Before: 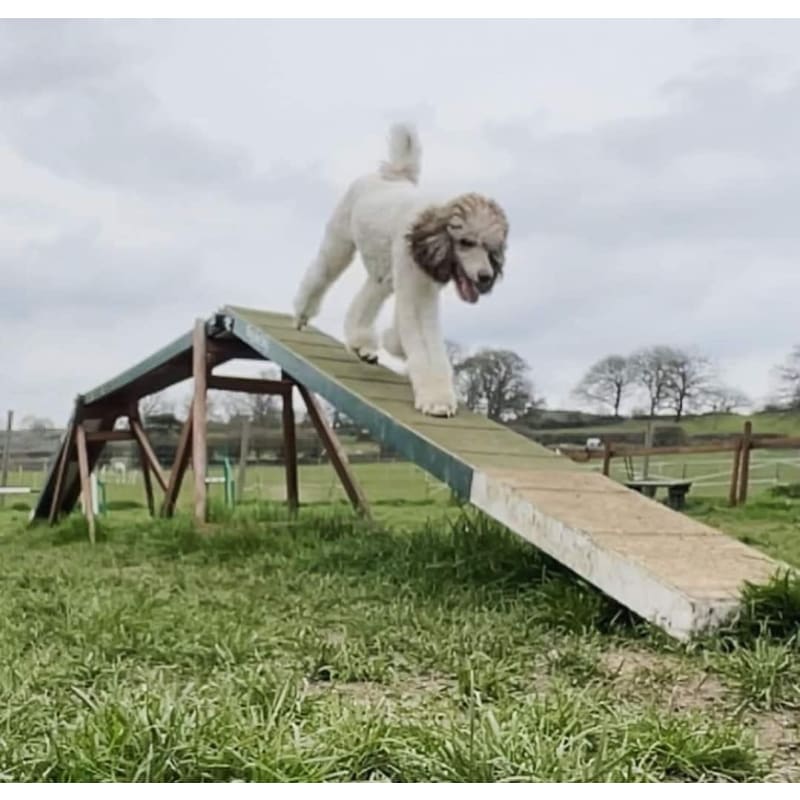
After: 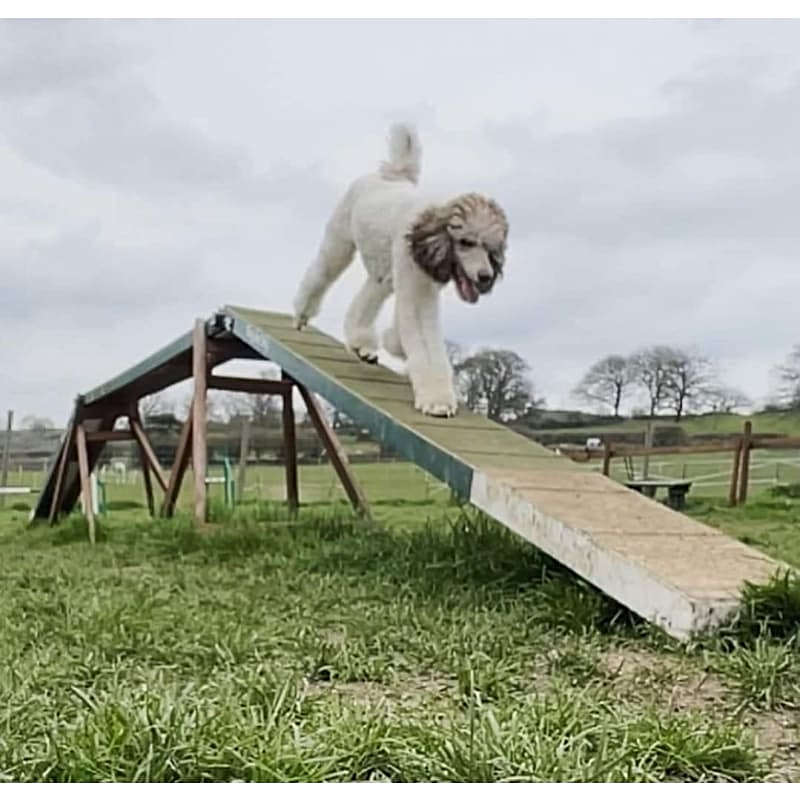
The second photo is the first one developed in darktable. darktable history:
sharpen: radius 2.18, amount 0.381, threshold 0.03
